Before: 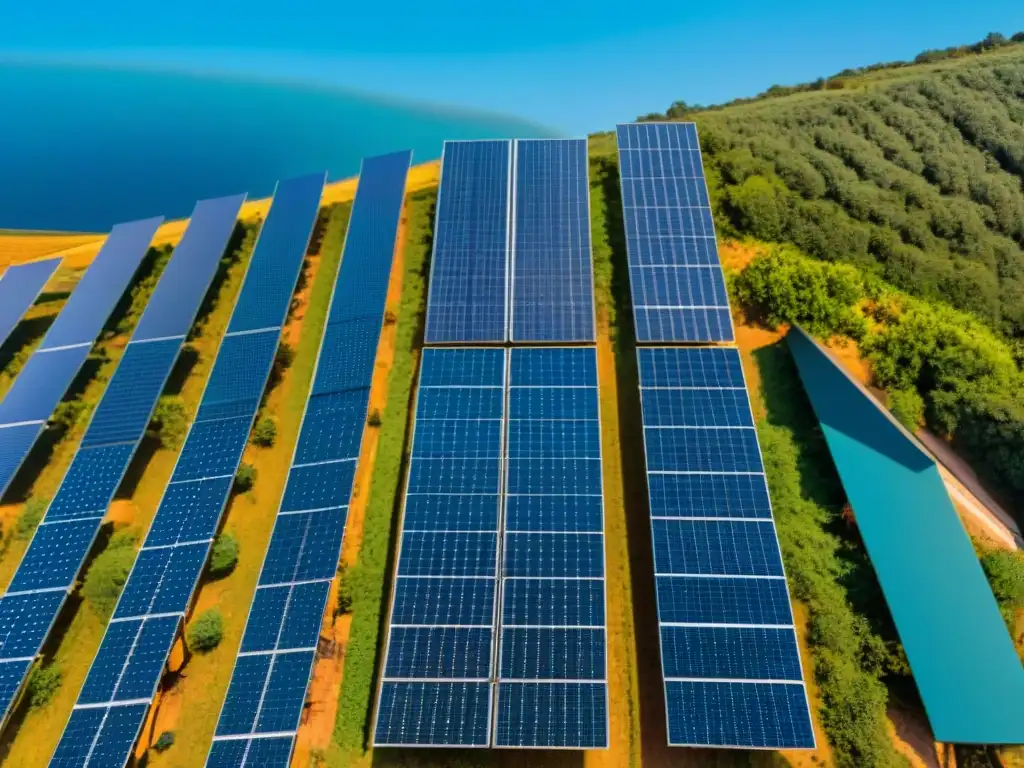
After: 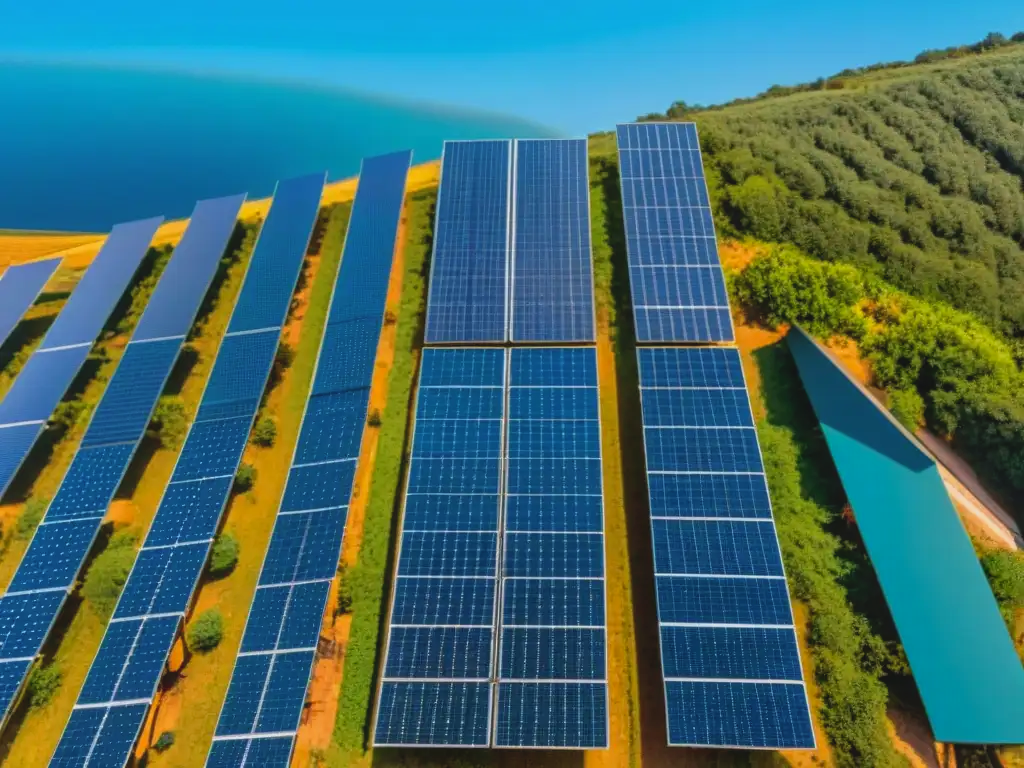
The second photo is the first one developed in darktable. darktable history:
shadows and highlights: shadows 0, highlights 40
local contrast: highlights 48%, shadows 0%, detail 100%
